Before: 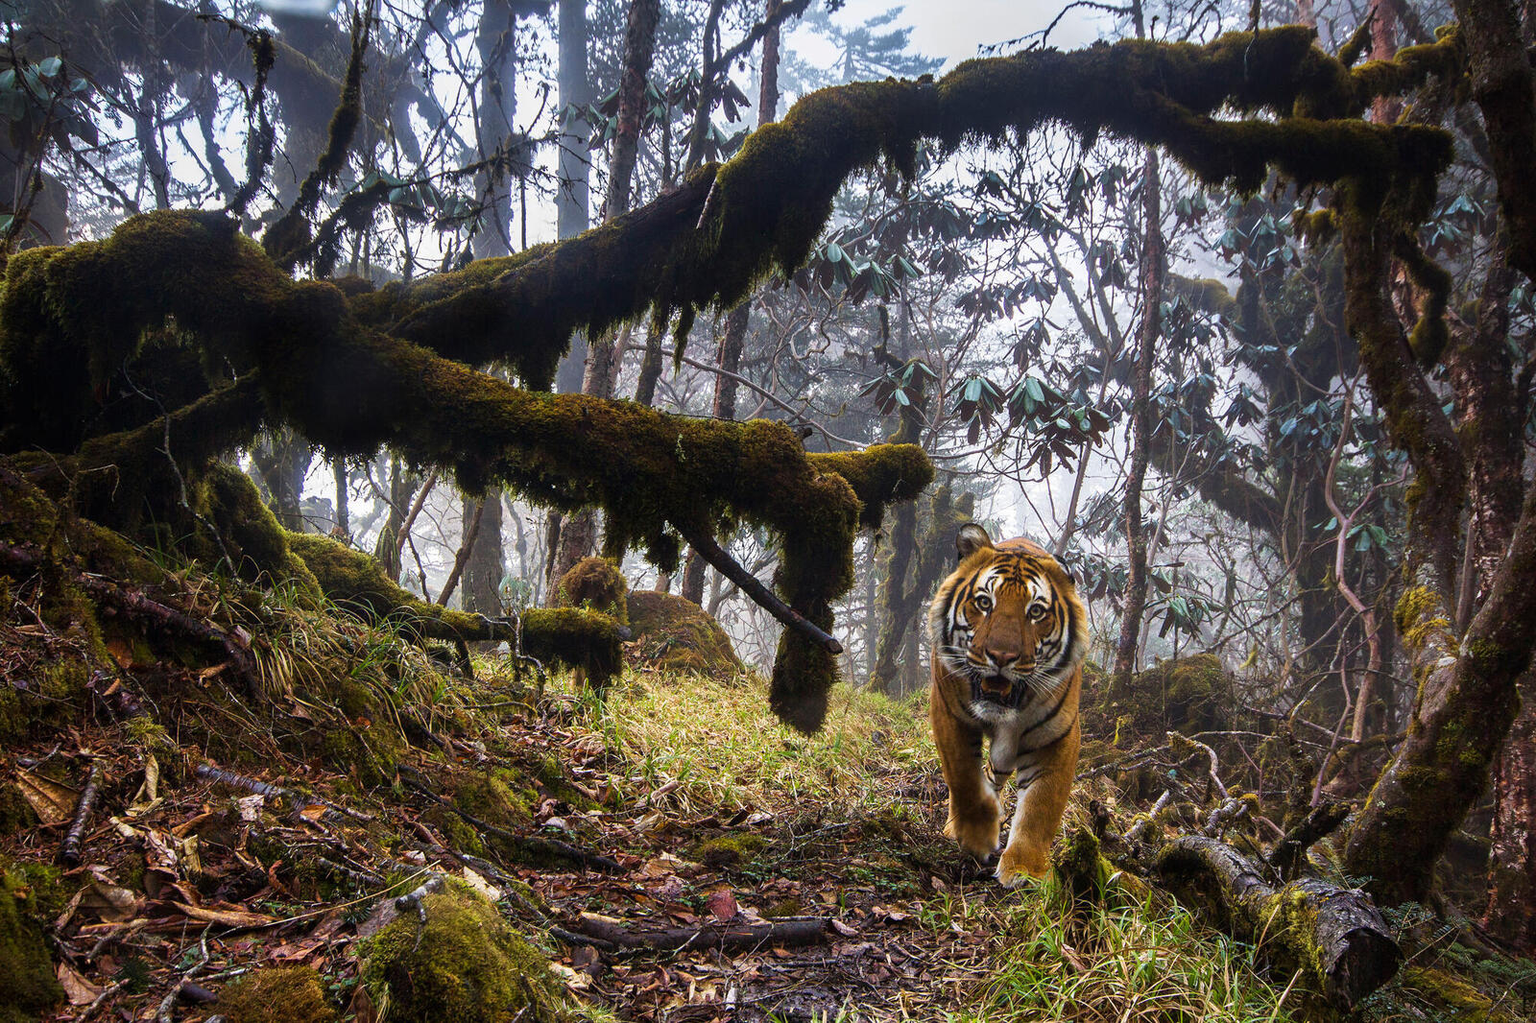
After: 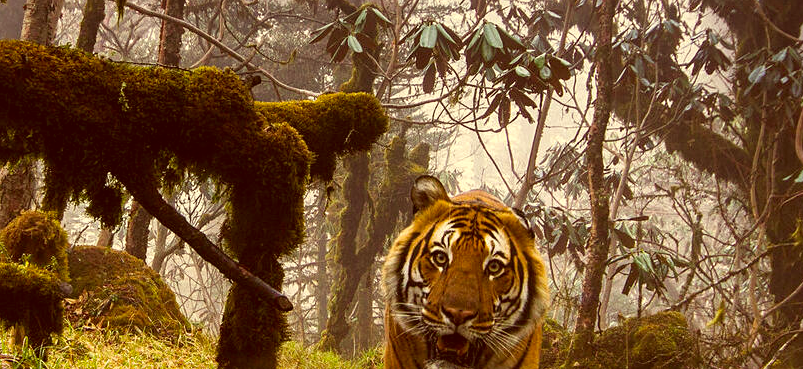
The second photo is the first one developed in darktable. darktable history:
sharpen: amount 0.2
color correction: highlights a* 1.12, highlights b* 24.26, shadows a* 15.58, shadows b* 24.26
crop: left 36.607%, top 34.735%, right 13.146%, bottom 30.611%
